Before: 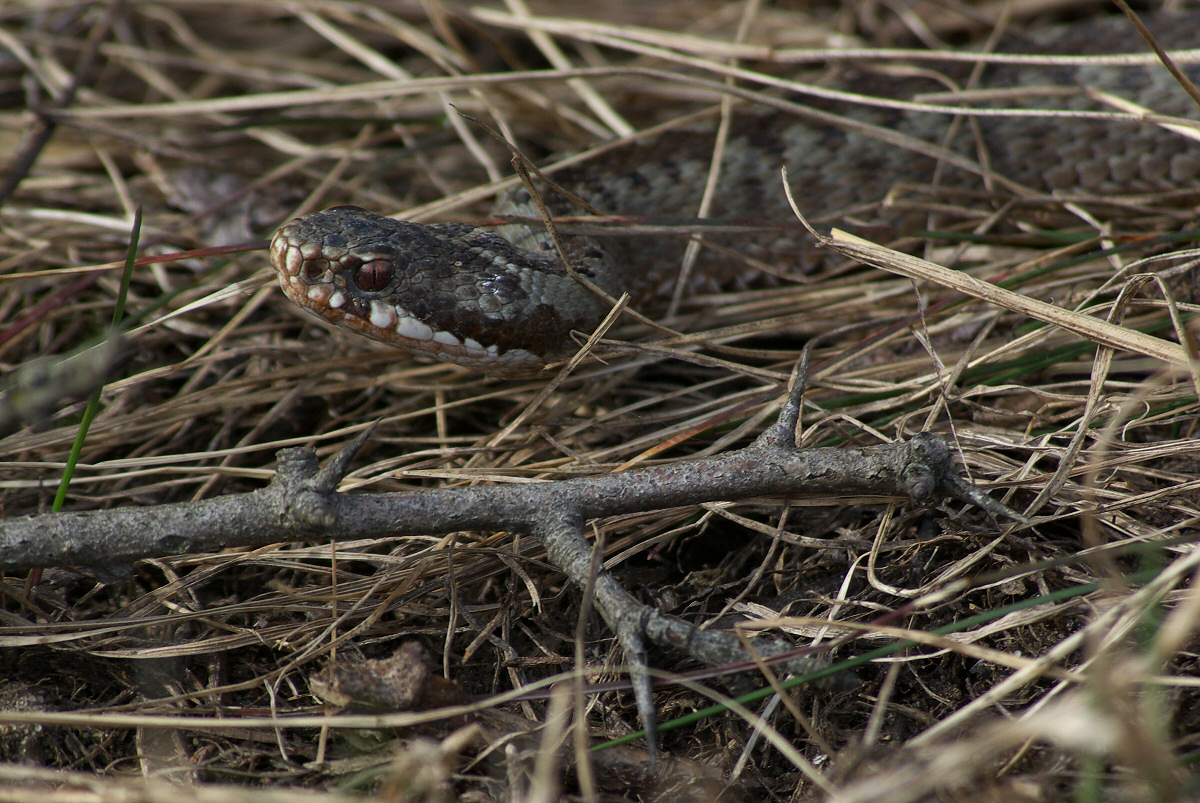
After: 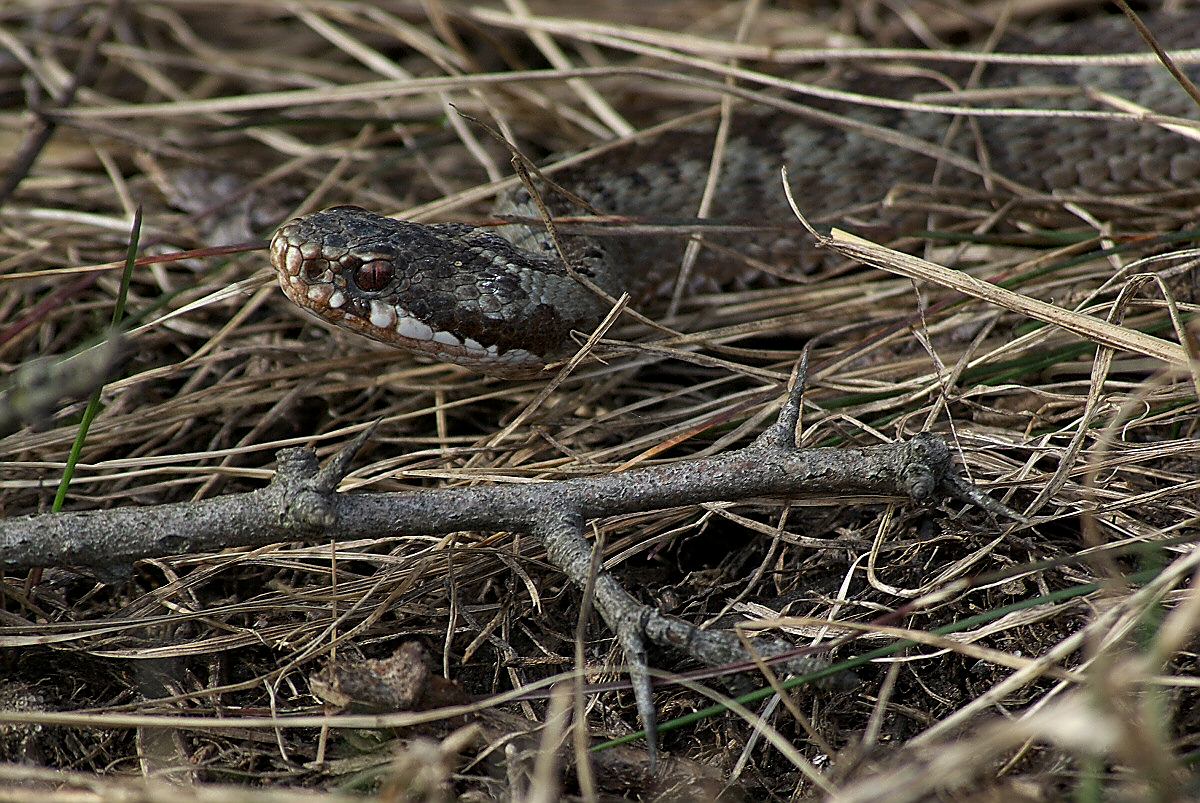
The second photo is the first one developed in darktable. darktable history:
tone equalizer: smoothing 1
local contrast: highlights 102%, shadows 103%, detail 119%, midtone range 0.2
sharpen: radius 1.369, amount 1.237, threshold 0.625
shadows and highlights: shadows 29.29, highlights -29.13, highlights color adjustment 74%, low approximation 0.01, soften with gaussian
